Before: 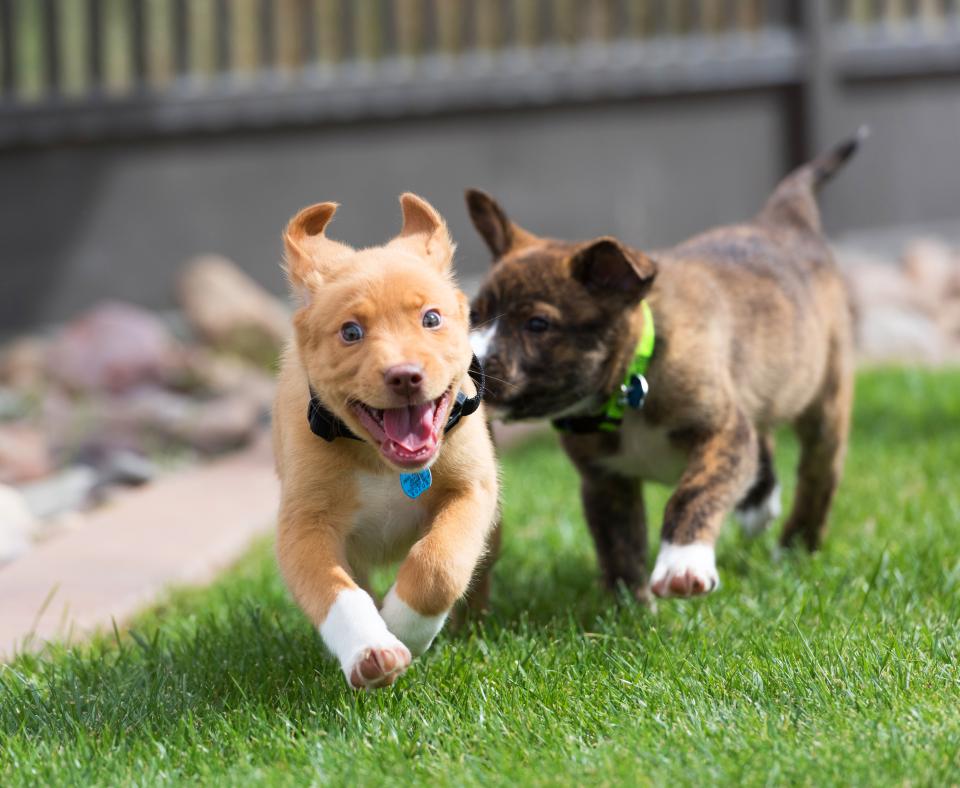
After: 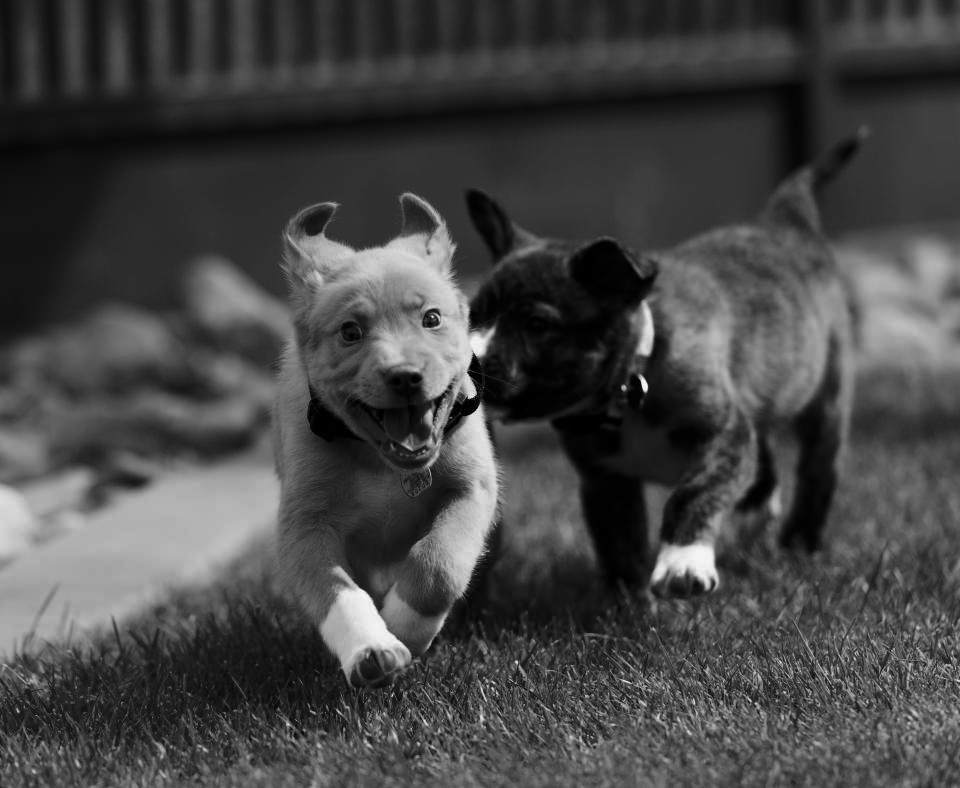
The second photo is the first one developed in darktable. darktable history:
color zones: curves: ch1 [(0.309, 0.524) (0.41, 0.329) (0.508, 0.509)]; ch2 [(0.25, 0.457) (0.75, 0.5)]
contrast brightness saturation: contrast -0.03, brightness -0.59, saturation -1
